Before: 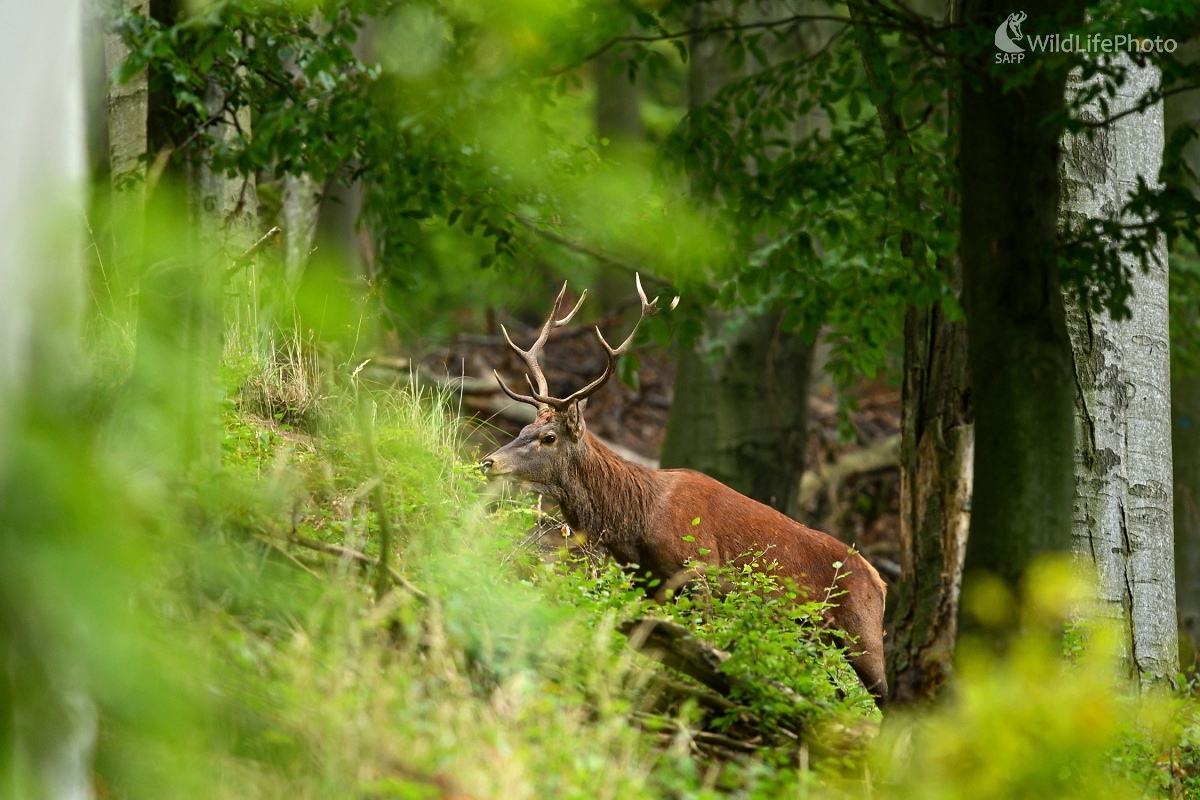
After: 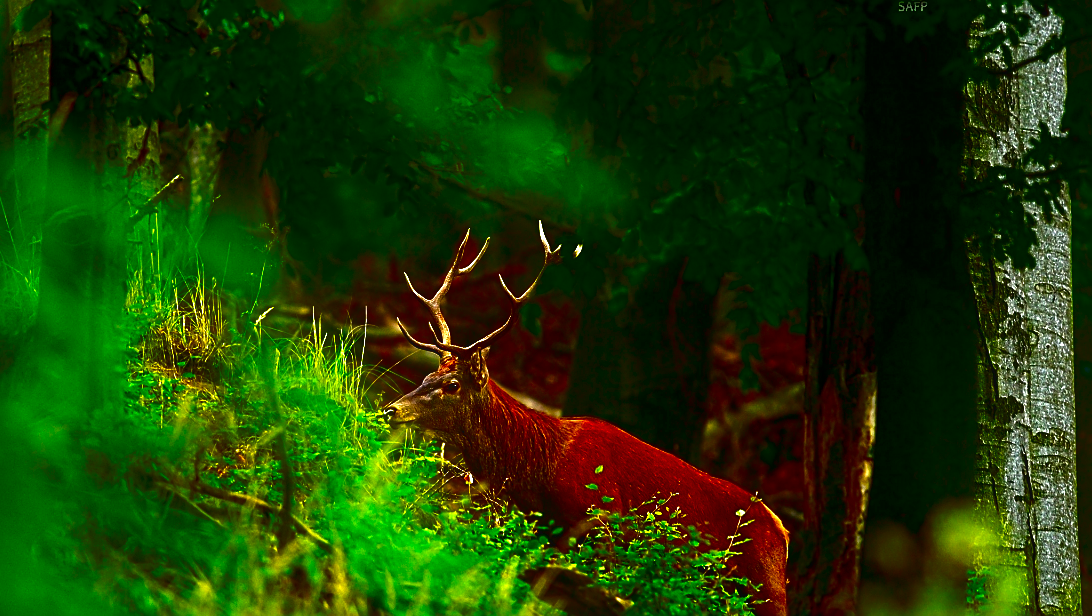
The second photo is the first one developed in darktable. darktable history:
tone equalizer: on, module defaults
bloom: size 16%, threshold 98%, strength 20%
color balance rgb: linear chroma grading › global chroma 15%, perceptual saturation grading › global saturation 30%
contrast brightness saturation: brightness -1, saturation 1
crop: left 8.155%, top 6.611%, bottom 15.385%
exposure: black level correction 0, exposure 0.7 EV, compensate exposure bias true, compensate highlight preservation false
sharpen: on, module defaults
